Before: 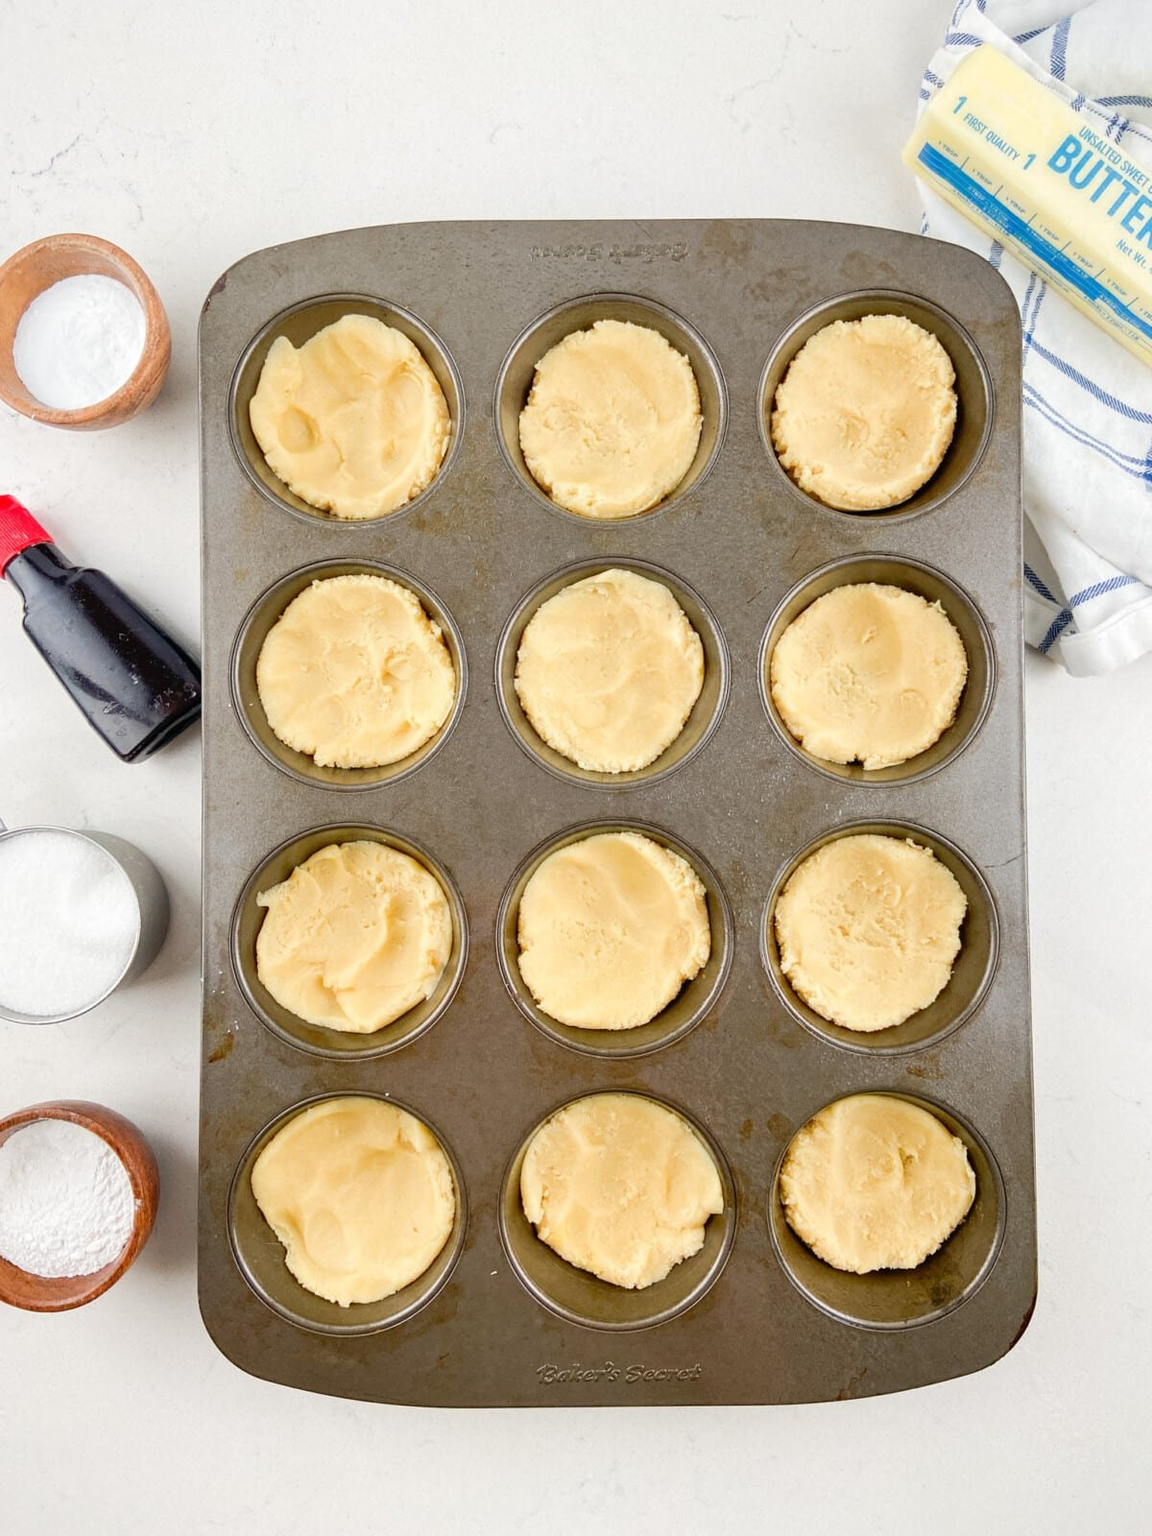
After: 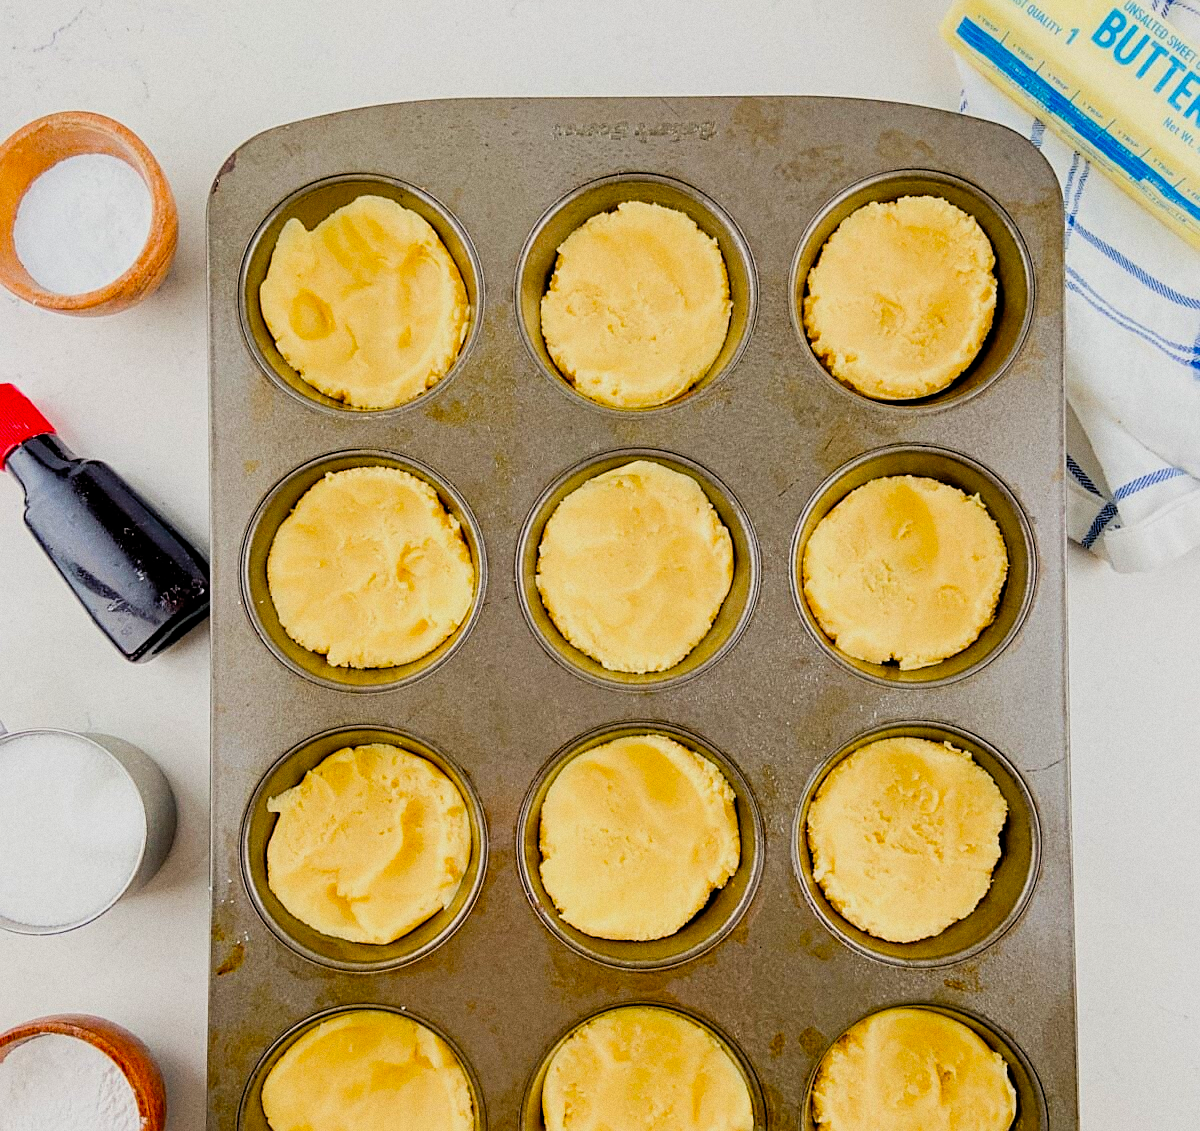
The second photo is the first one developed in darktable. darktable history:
exposure: compensate exposure bias true, compensate highlight preservation false
color balance rgb: perceptual saturation grading › global saturation 20%, global vibrance 20%
sharpen: on, module defaults
filmic rgb: black relative exposure -7.6 EV, white relative exposure 4.64 EV, threshold 3 EV, target black luminance 0%, hardness 3.55, latitude 50.51%, contrast 1.033, highlights saturation mix 10%, shadows ↔ highlights balance -0.198%, color science v4 (2020), enable highlight reconstruction true
crop and rotate: top 8.293%, bottom 20.996%
grain: on, module defaults
